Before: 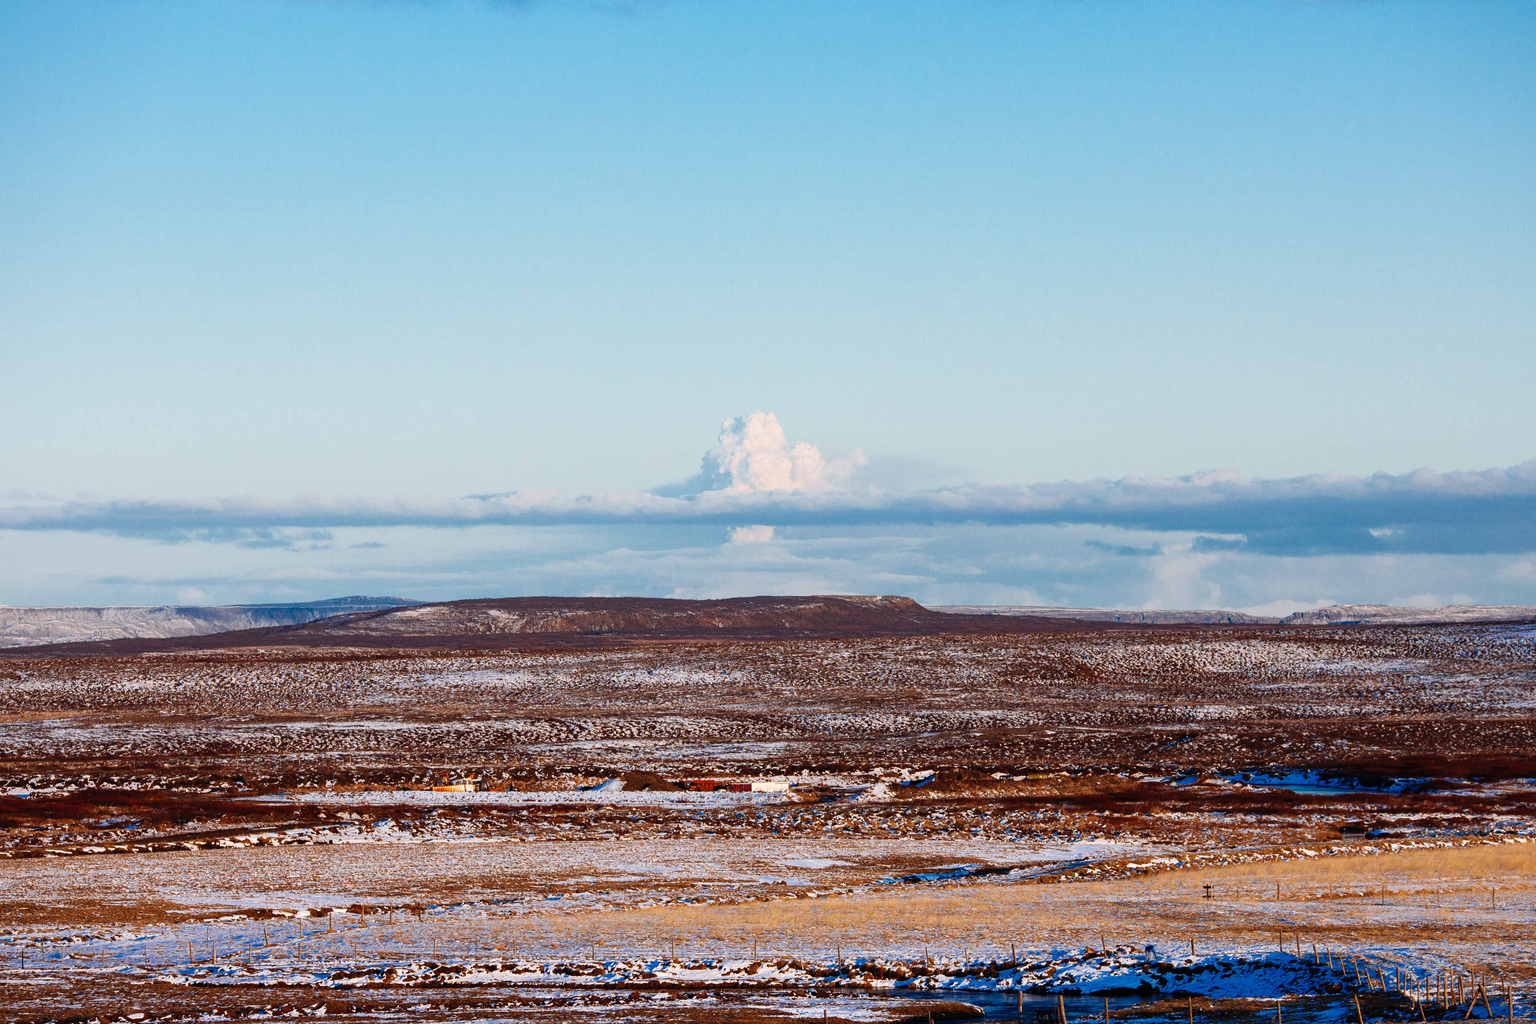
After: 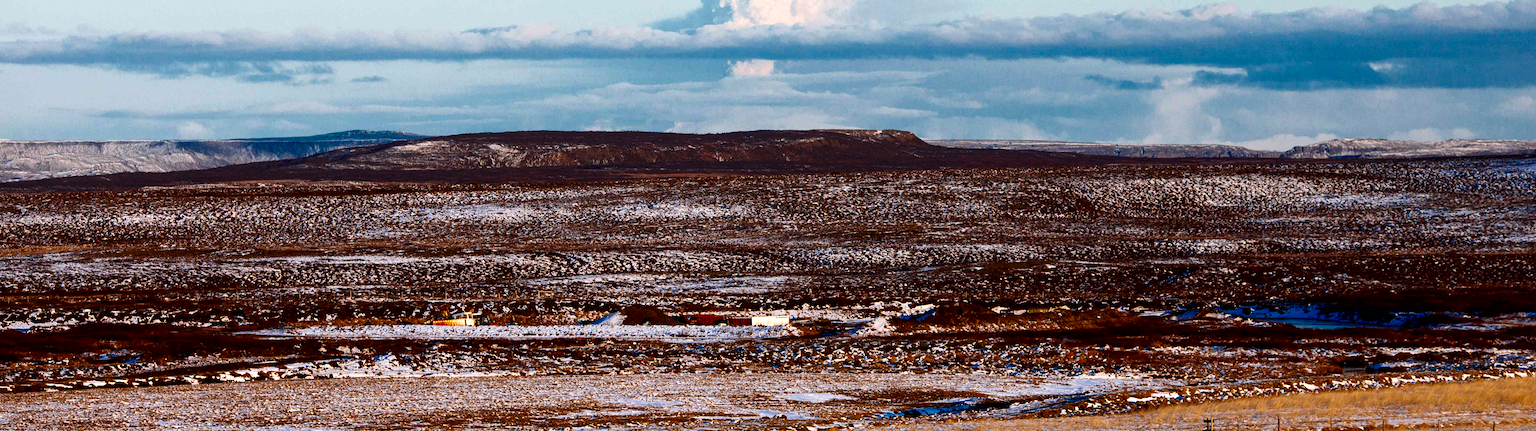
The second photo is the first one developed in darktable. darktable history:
contrast brightness saturation: contrast 0.07, brightness -0.14, saturation 0.11
color balance rgb: shadows lift › luminance -10%, power › luminance -9%, linear chroma grading › global chroma 10%, global vibrance 10%, contrast 15%, saturation formula JzAzBz (2021)
crop: top 45.551%, bottom 12.262%
